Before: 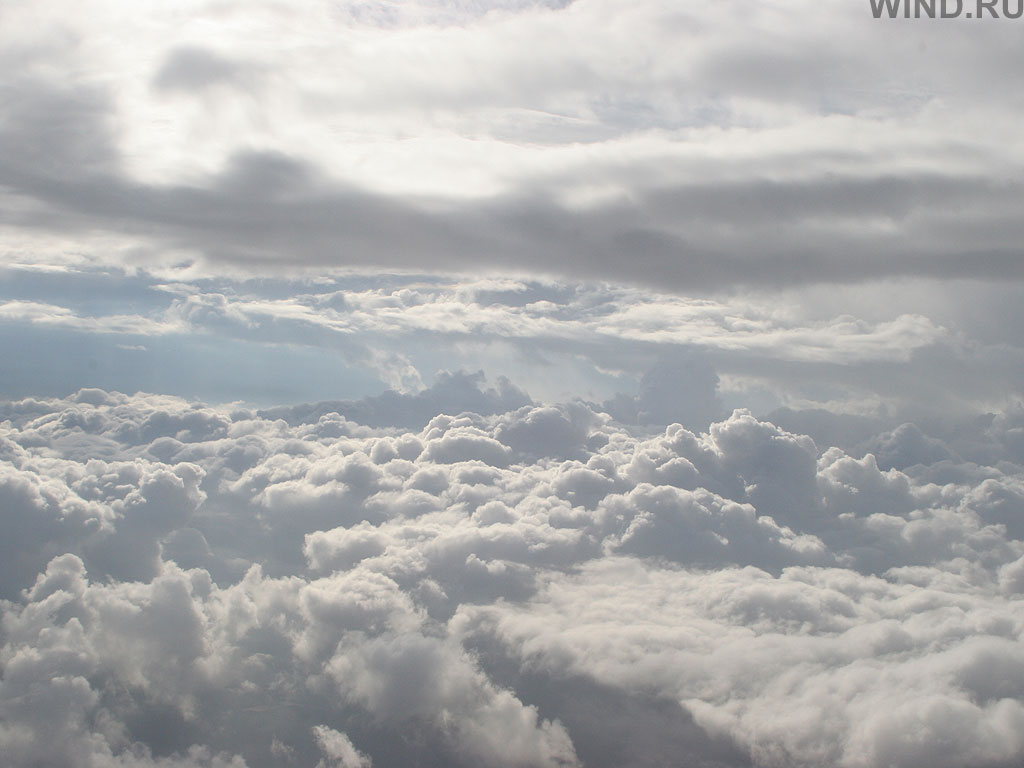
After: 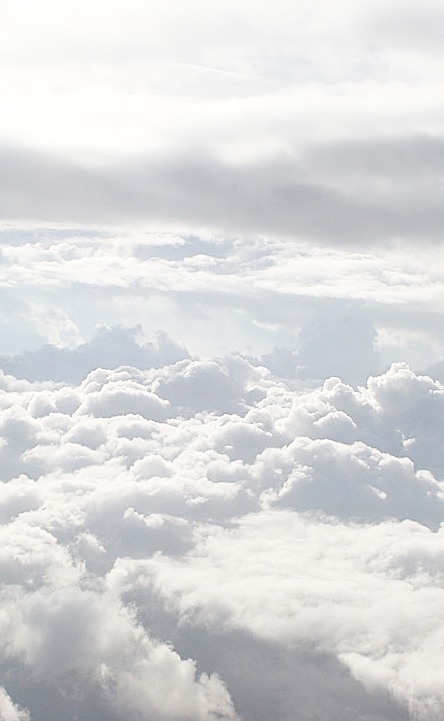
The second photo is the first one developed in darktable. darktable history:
sharpen: on, module defaults
base curve: curves: ch0 [(0, 0) (0.032, 0.037) (0.105, 0.228) (0.435, 0.76) (0.856, 0.983) (1, 1)], preserve colors none
exposure: compensate exposure bias true, compensate highlight preservation false
crop: left 33.452%, top 6.025%, right 23.155%
